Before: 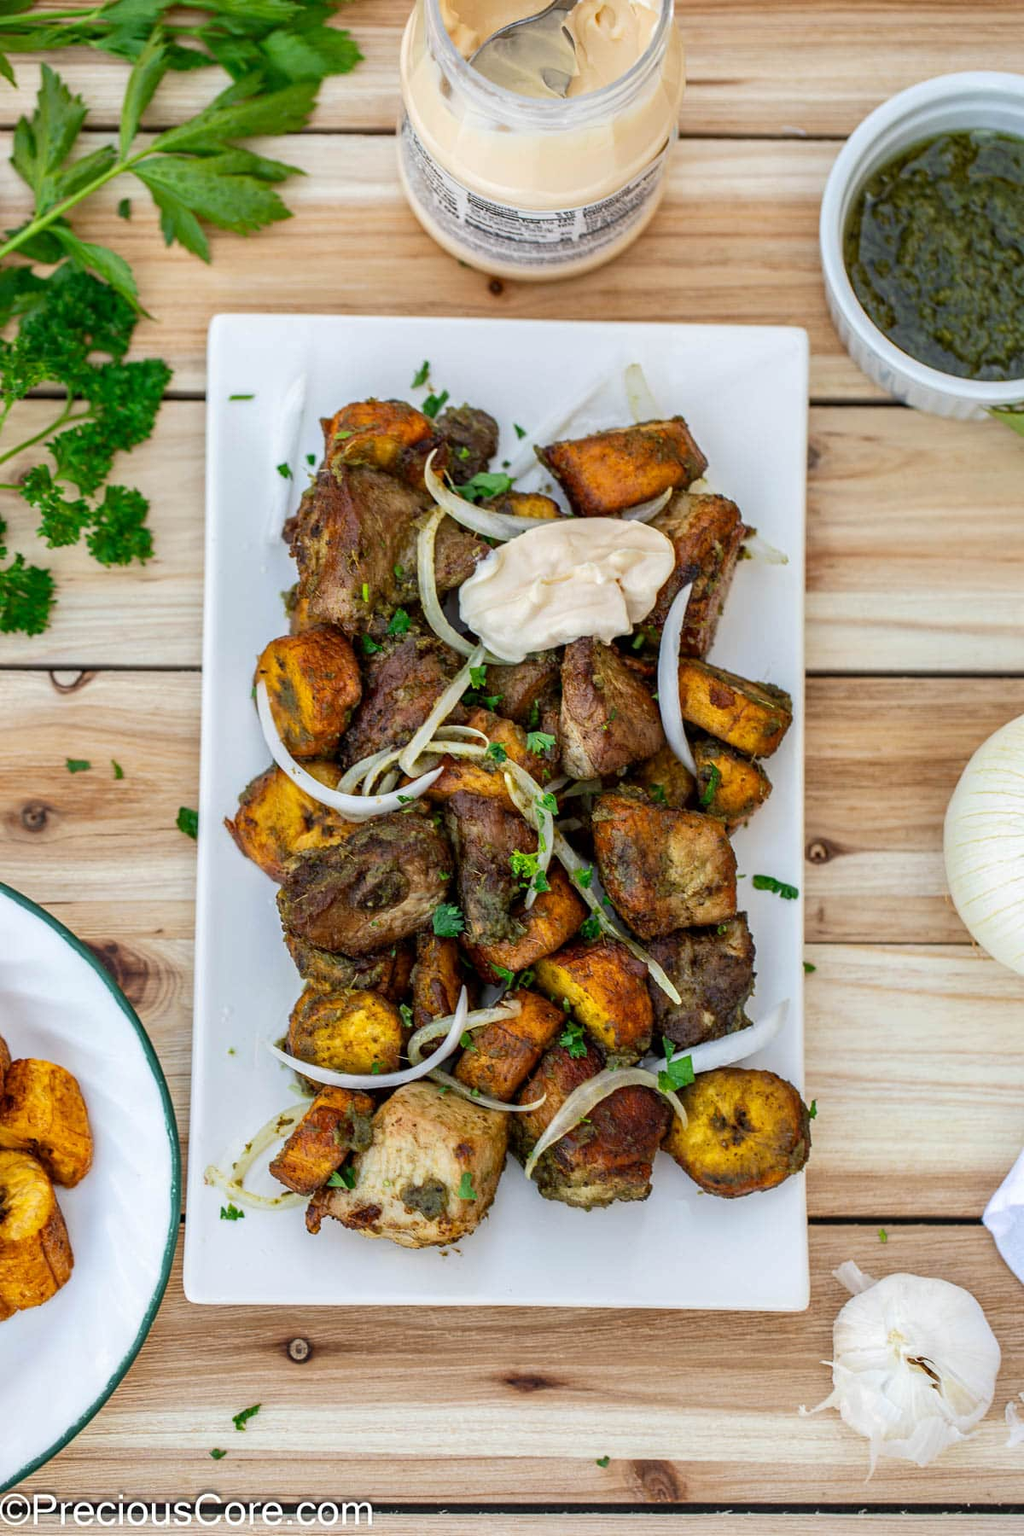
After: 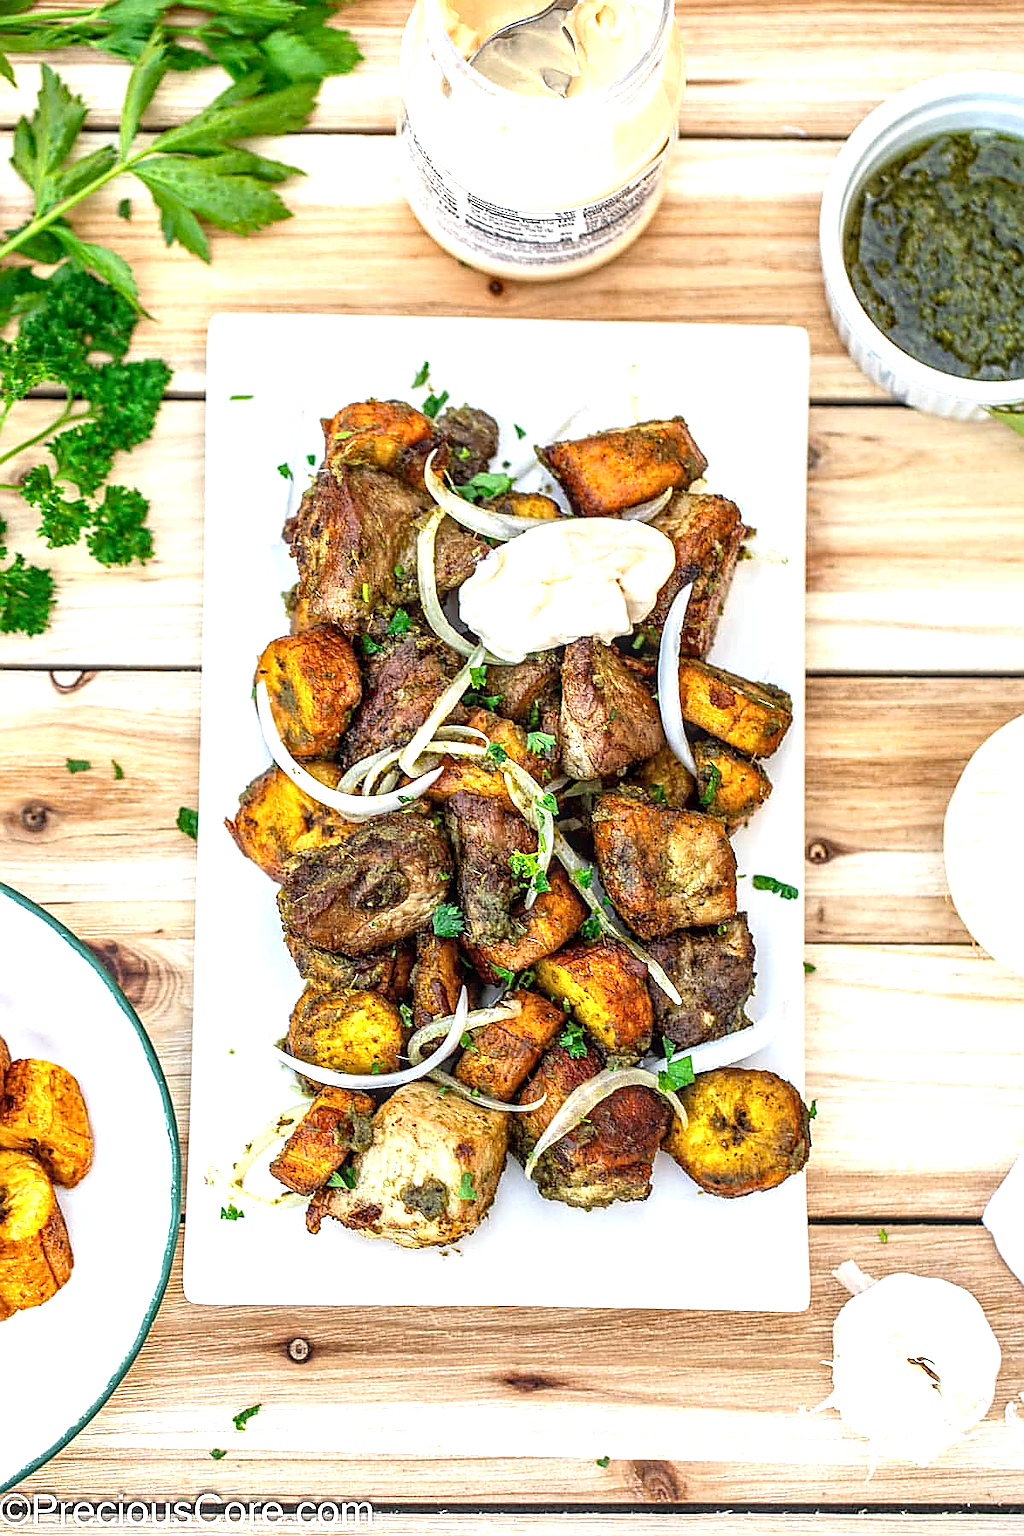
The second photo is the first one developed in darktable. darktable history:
exposure: black level correction 0, exposure 1.001 EV, compensate highlight preservation false
sharpen: radius 1.347, amount 1.259, threshold 0.75
local contrast: detail 130%
